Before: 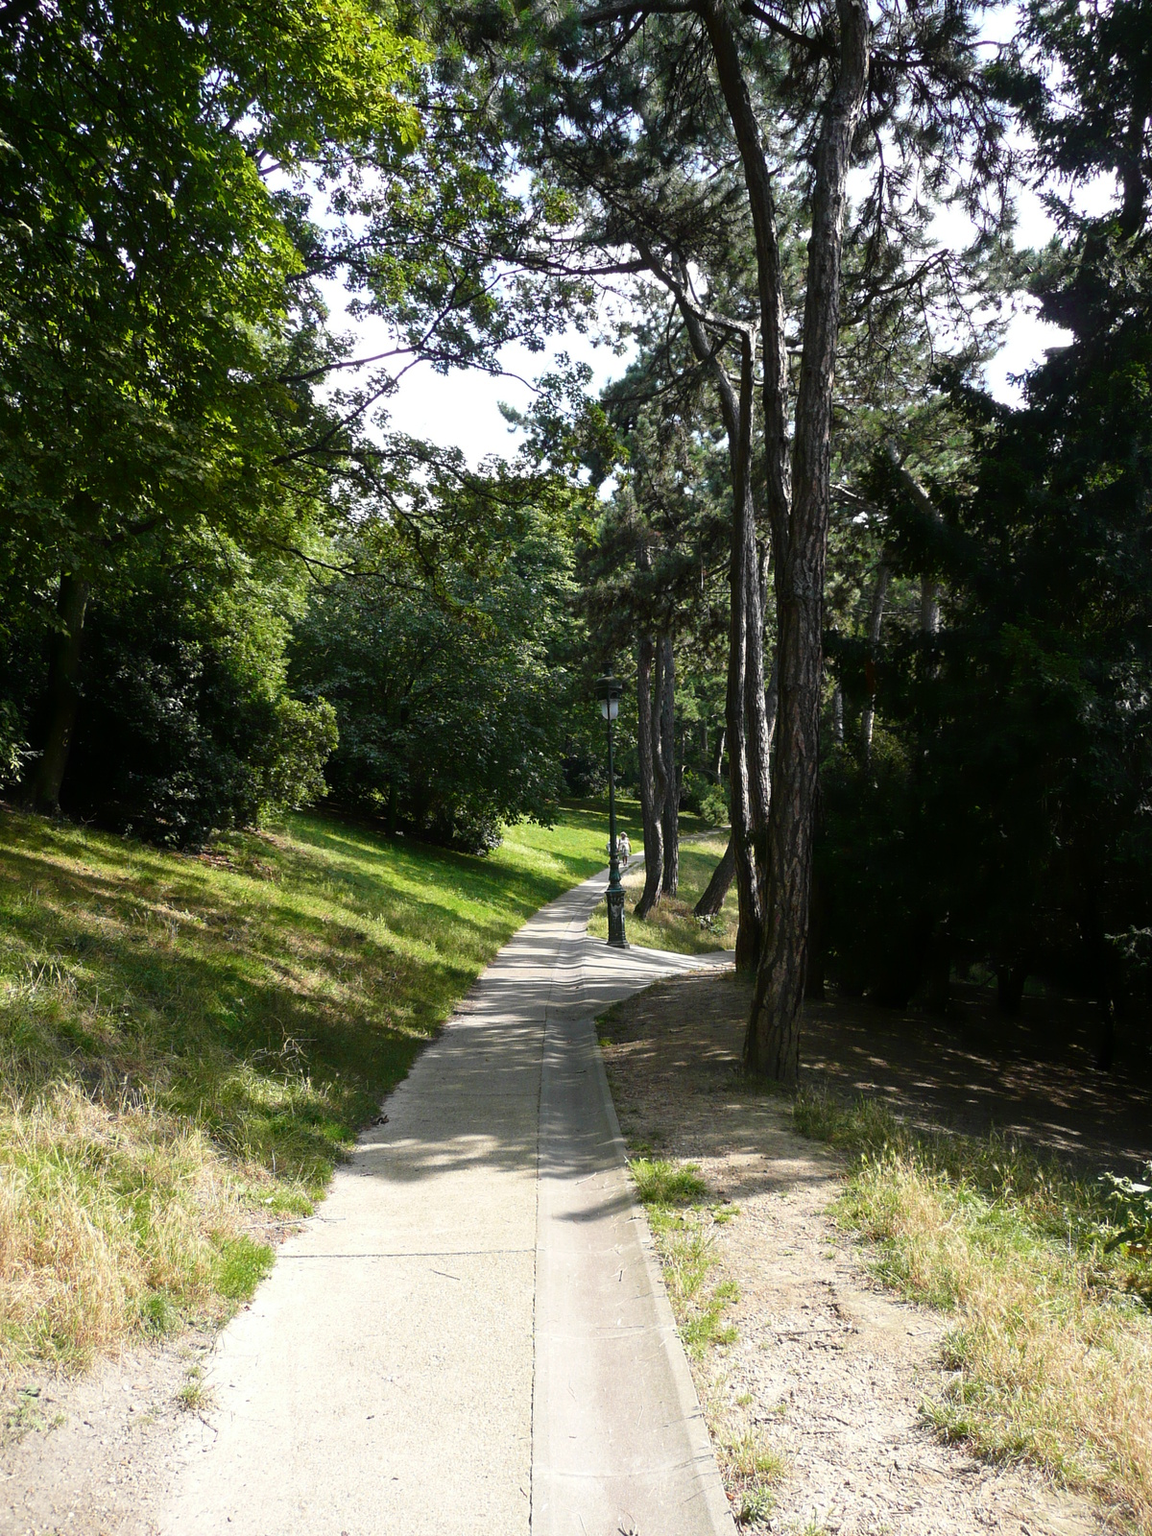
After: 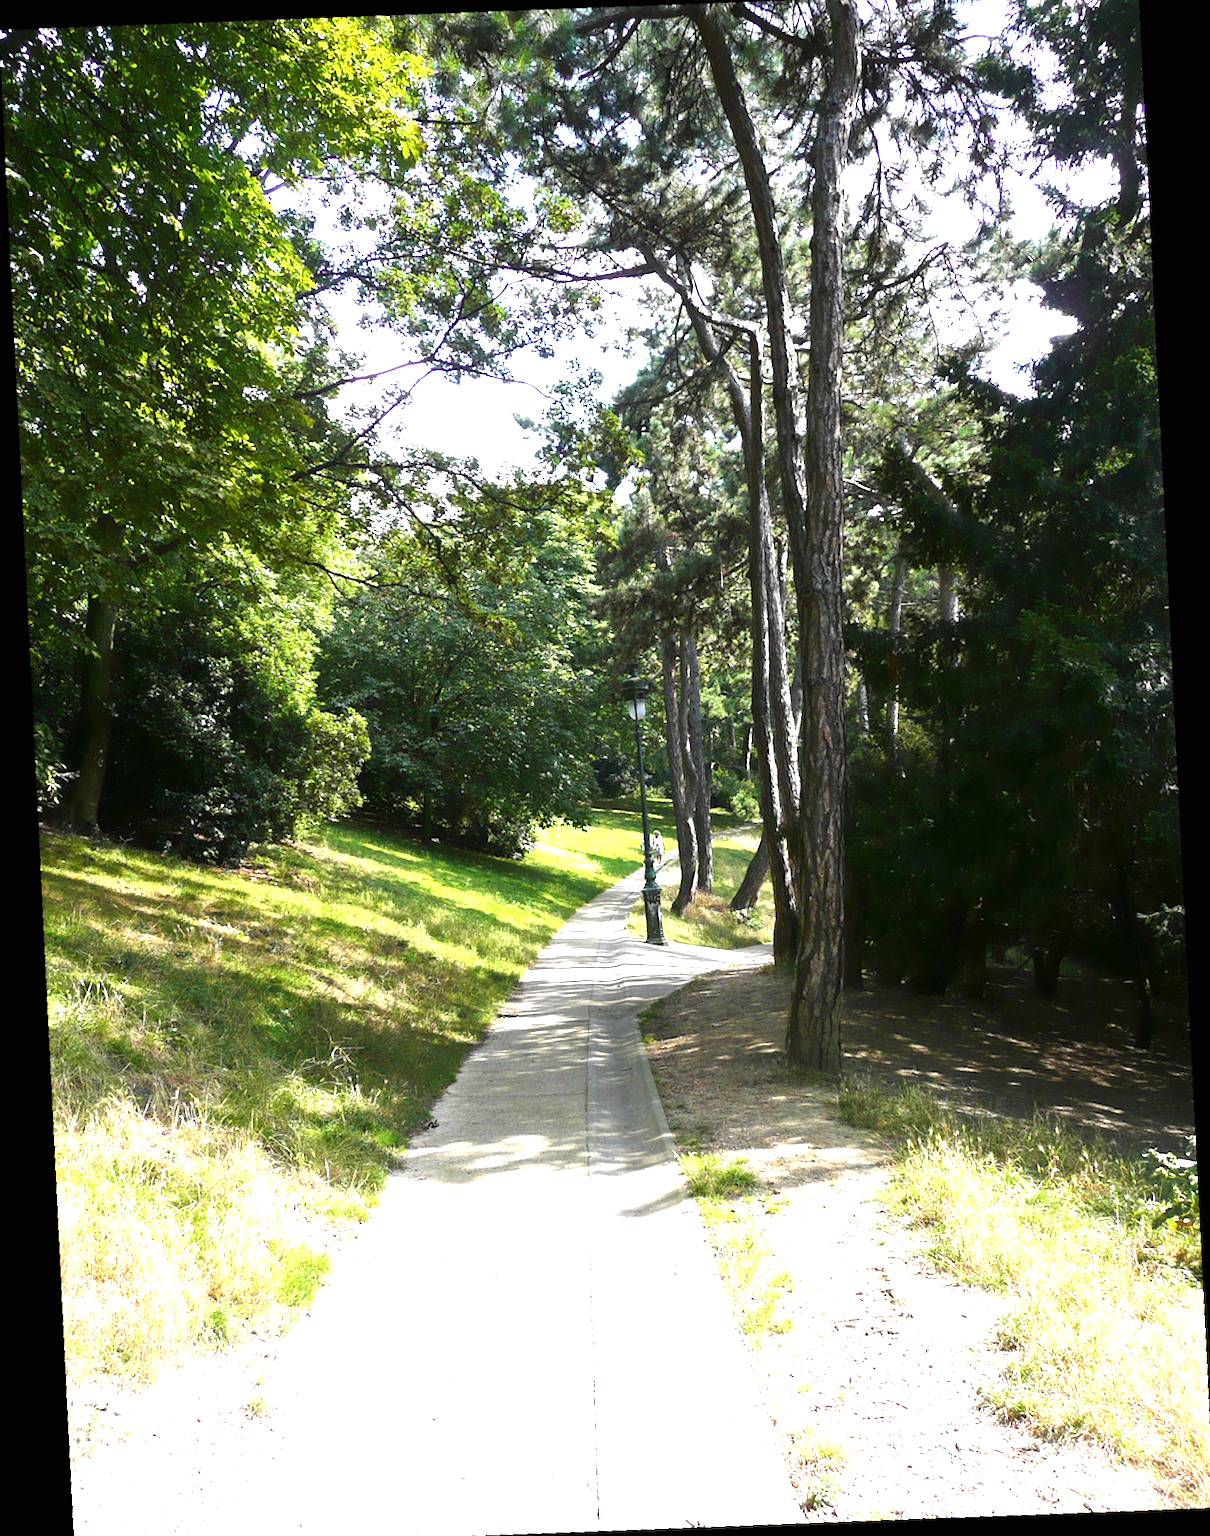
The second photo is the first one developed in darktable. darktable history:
exposure: black level correction 0, exposure 1.45 EV, compensate exposure bias true, compensate highlight preservation false
rotate and perspective: rotation -4.2°, shear 0.006, automatic cropping off
crop and rotate: angle -1.69°
